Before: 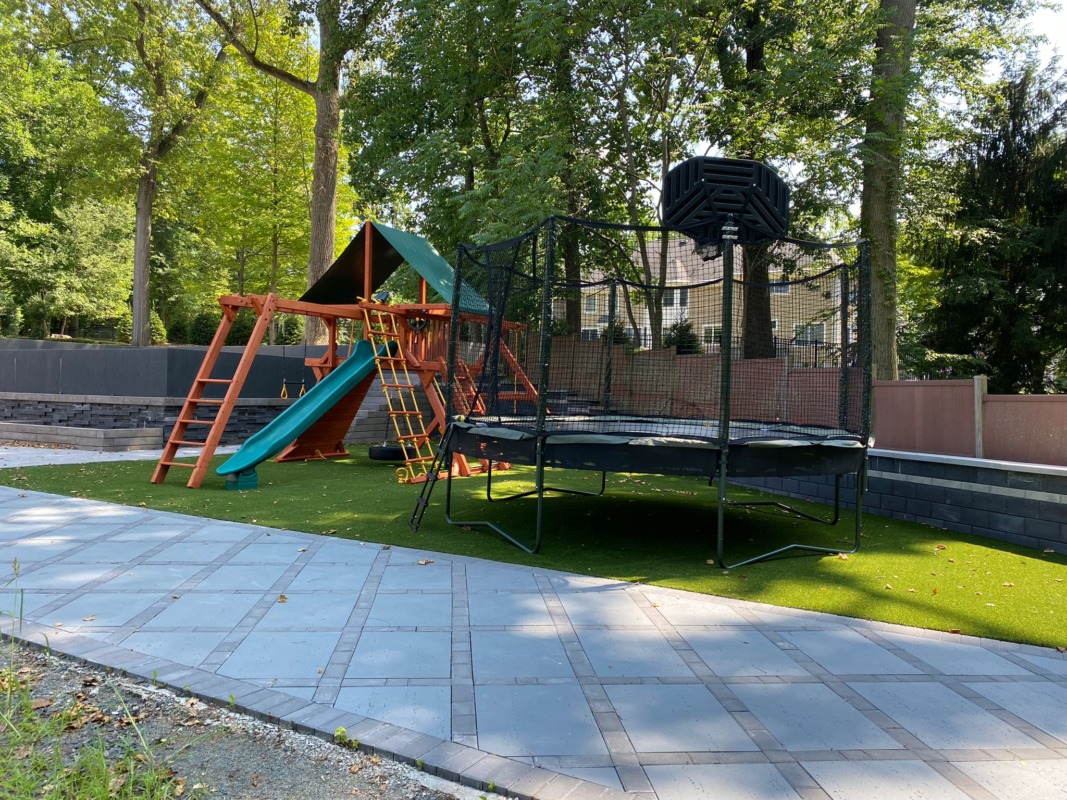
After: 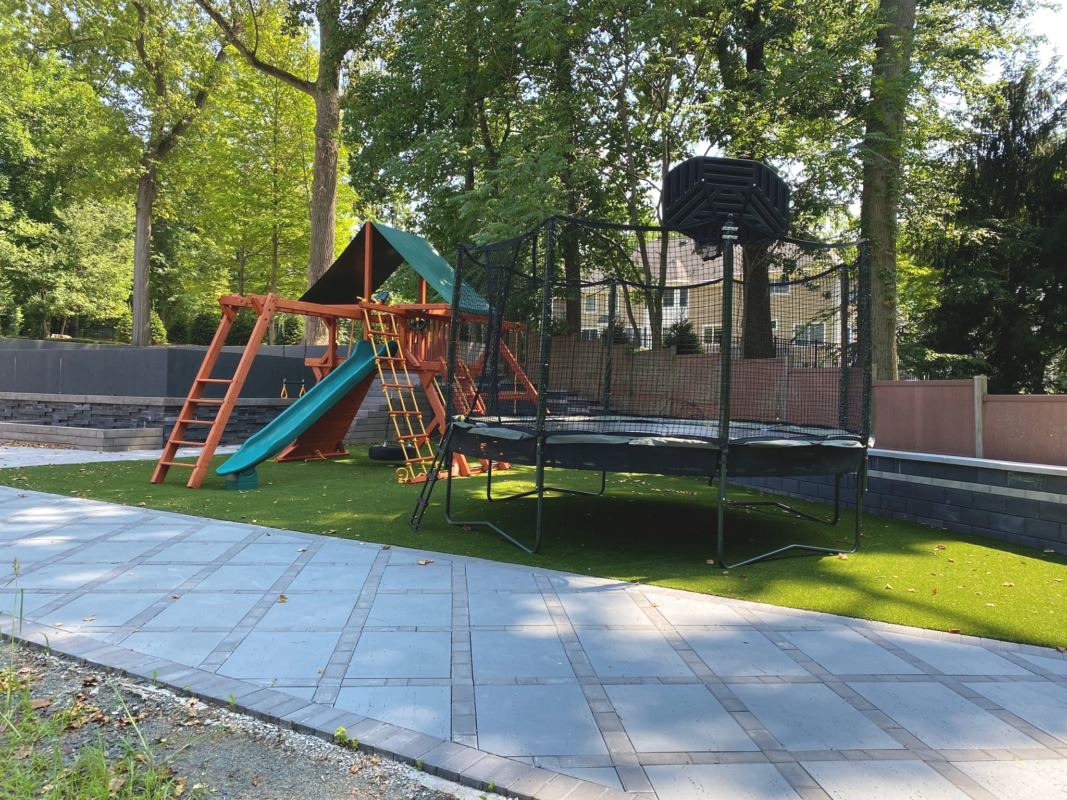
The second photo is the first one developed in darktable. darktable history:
exposure: black level correction -0.009, exposure 0.068 EV, compensate exposure bias true, compensate highlight preservation false
